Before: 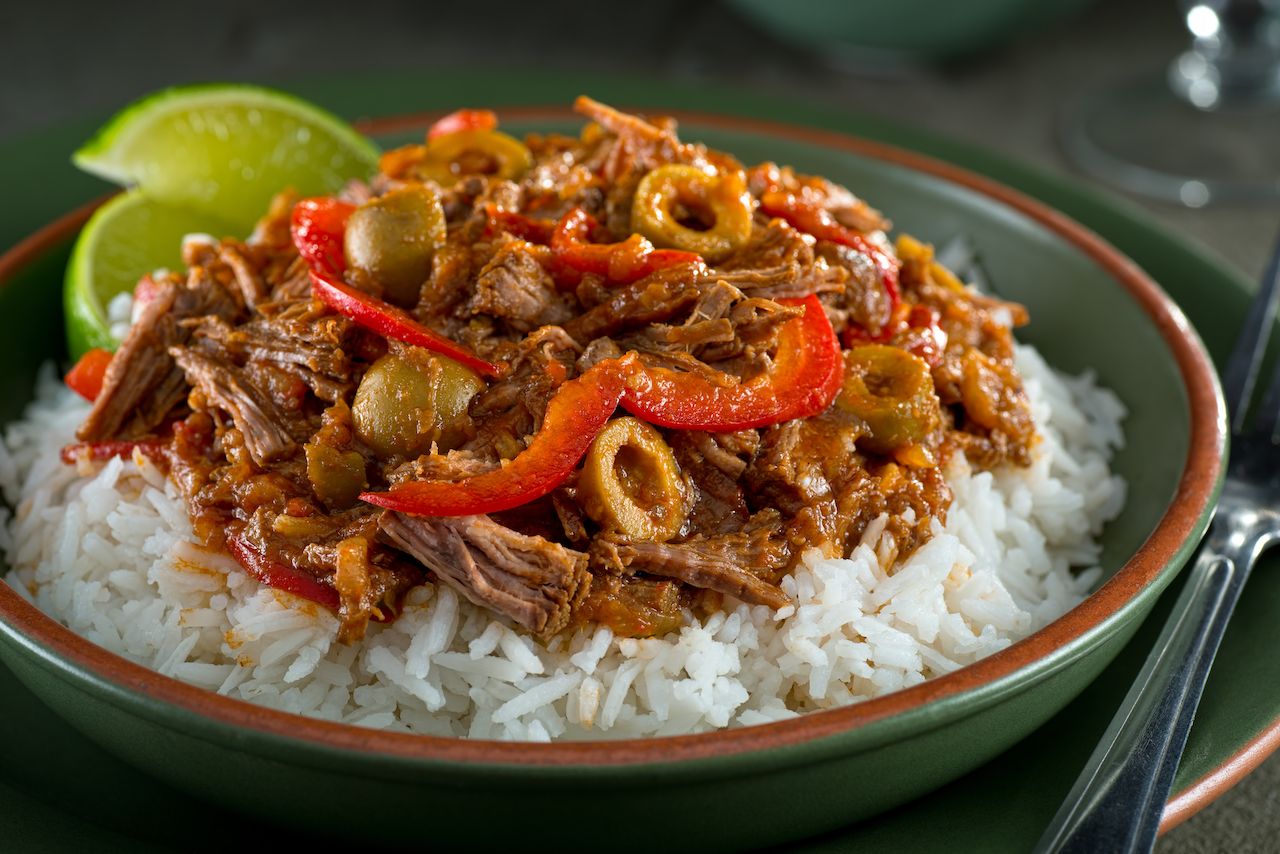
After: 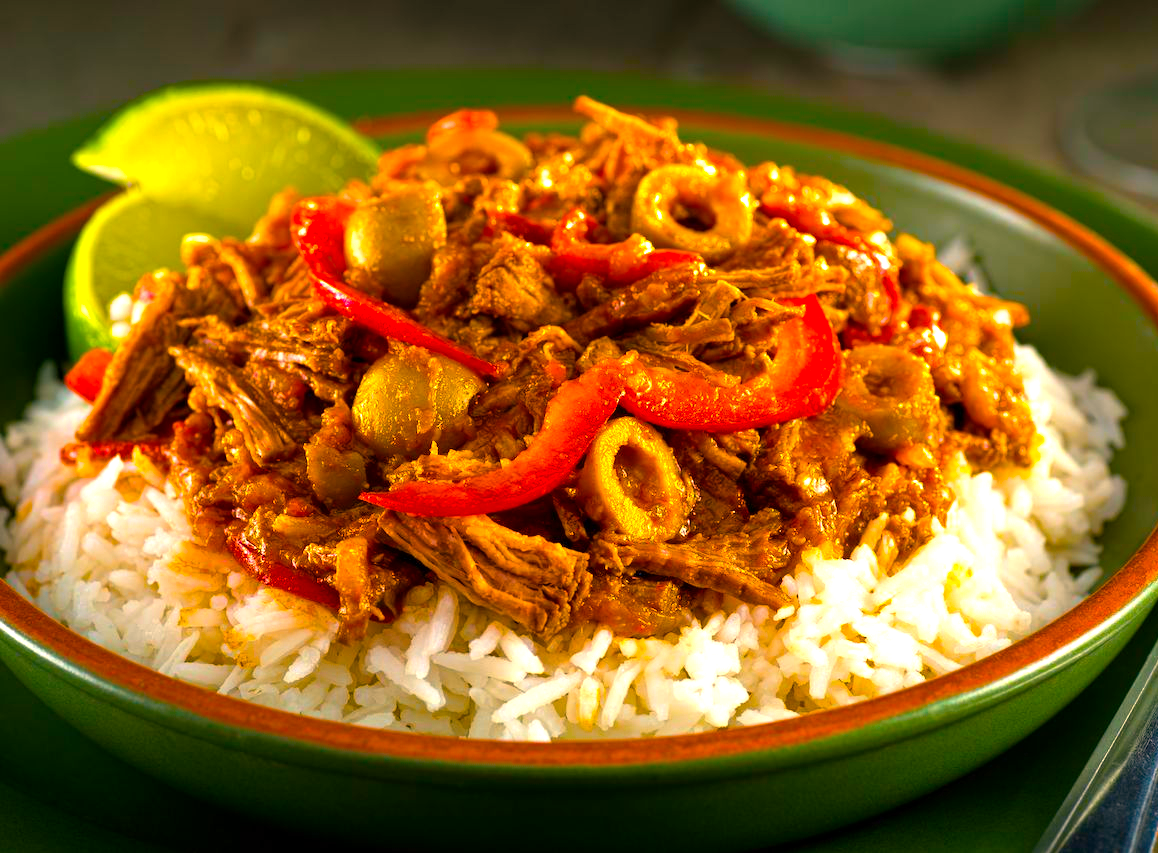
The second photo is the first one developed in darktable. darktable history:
crop: right 9.509%, bottom 0.031%
white balance: red 1.127, blue 0.943
color balance rgb: linear chroma grading › global chroma 42%, perceptual saturation grading › global saturation 42%, perceptual brilliance grading › global brilliance 25%, global vibrance 33%
